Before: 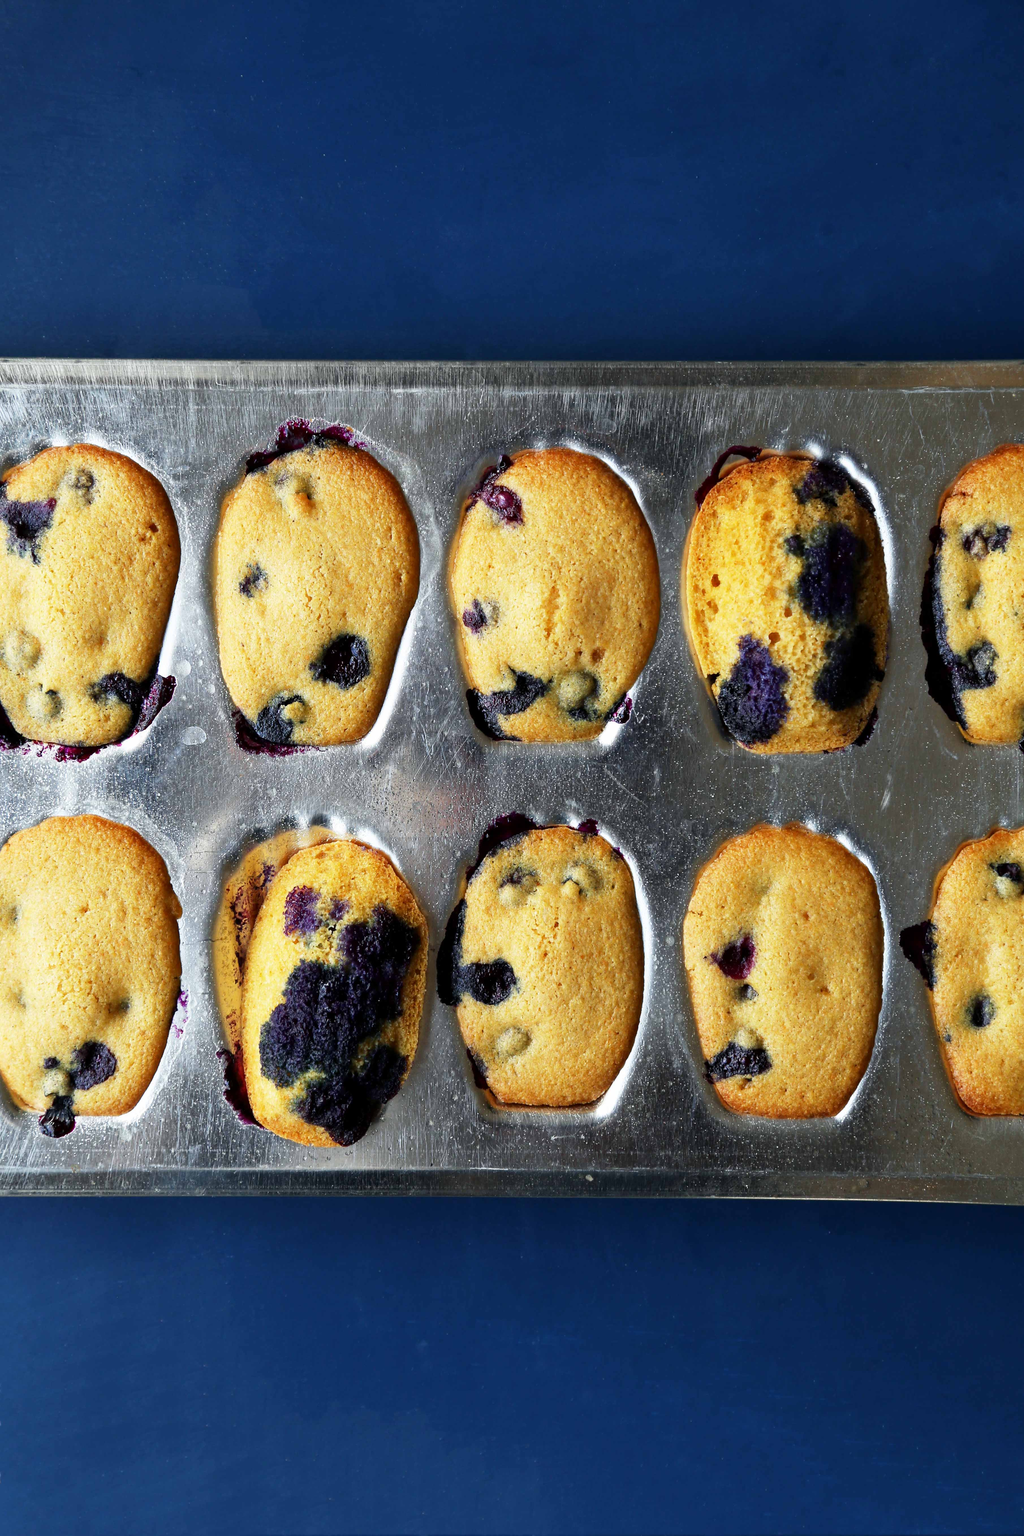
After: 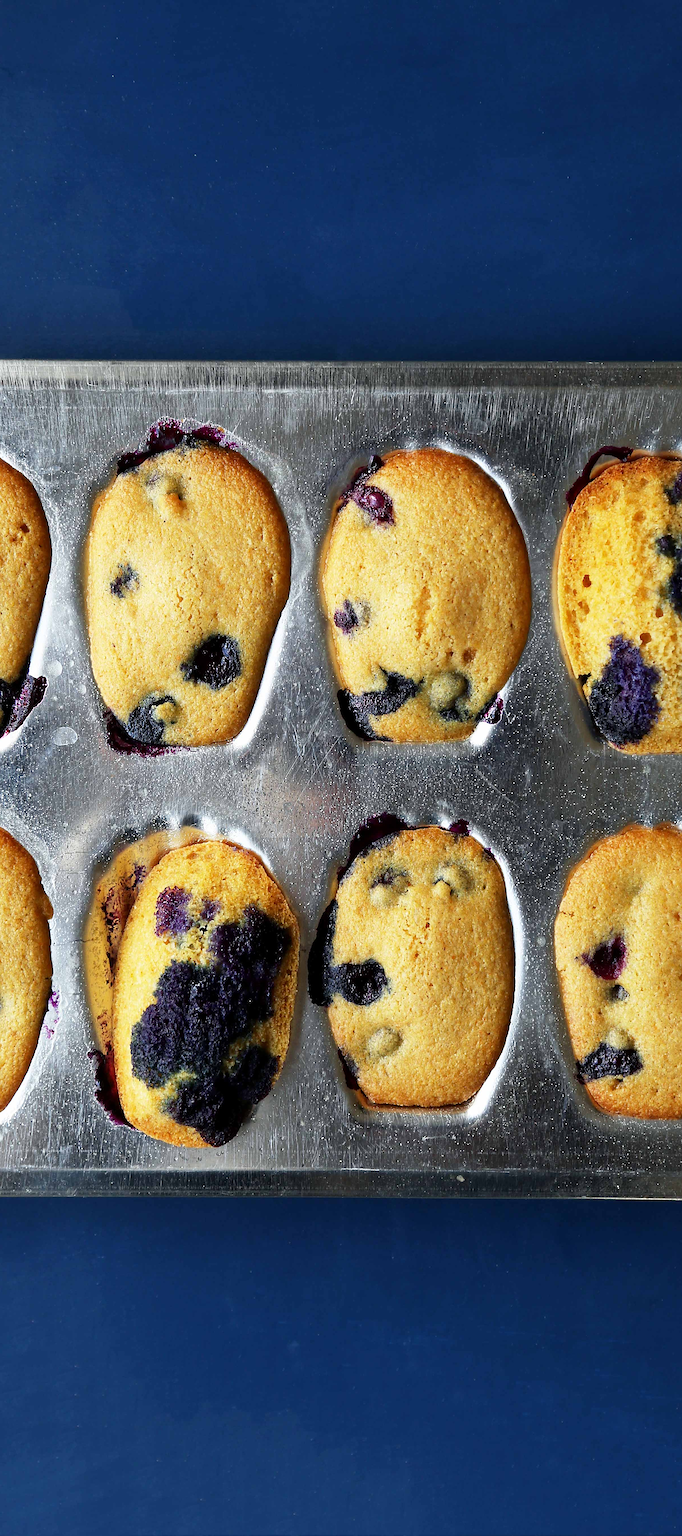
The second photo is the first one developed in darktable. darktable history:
sharpen: on, module defaults
crop and rotate: left 12.648%, right 20.685%
